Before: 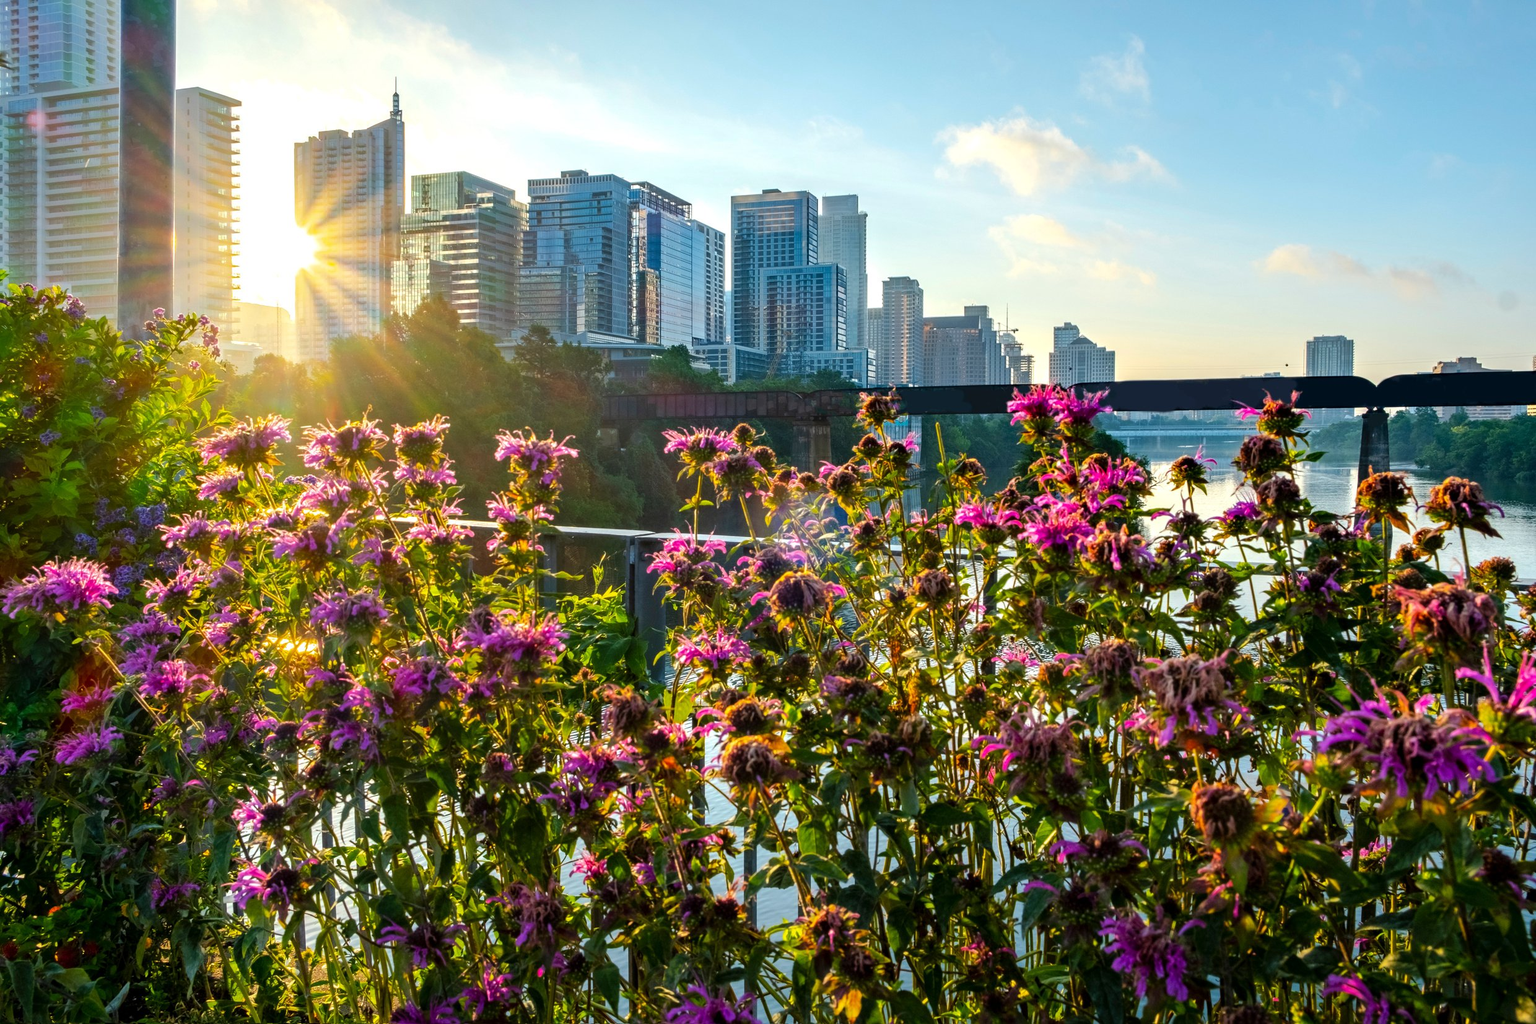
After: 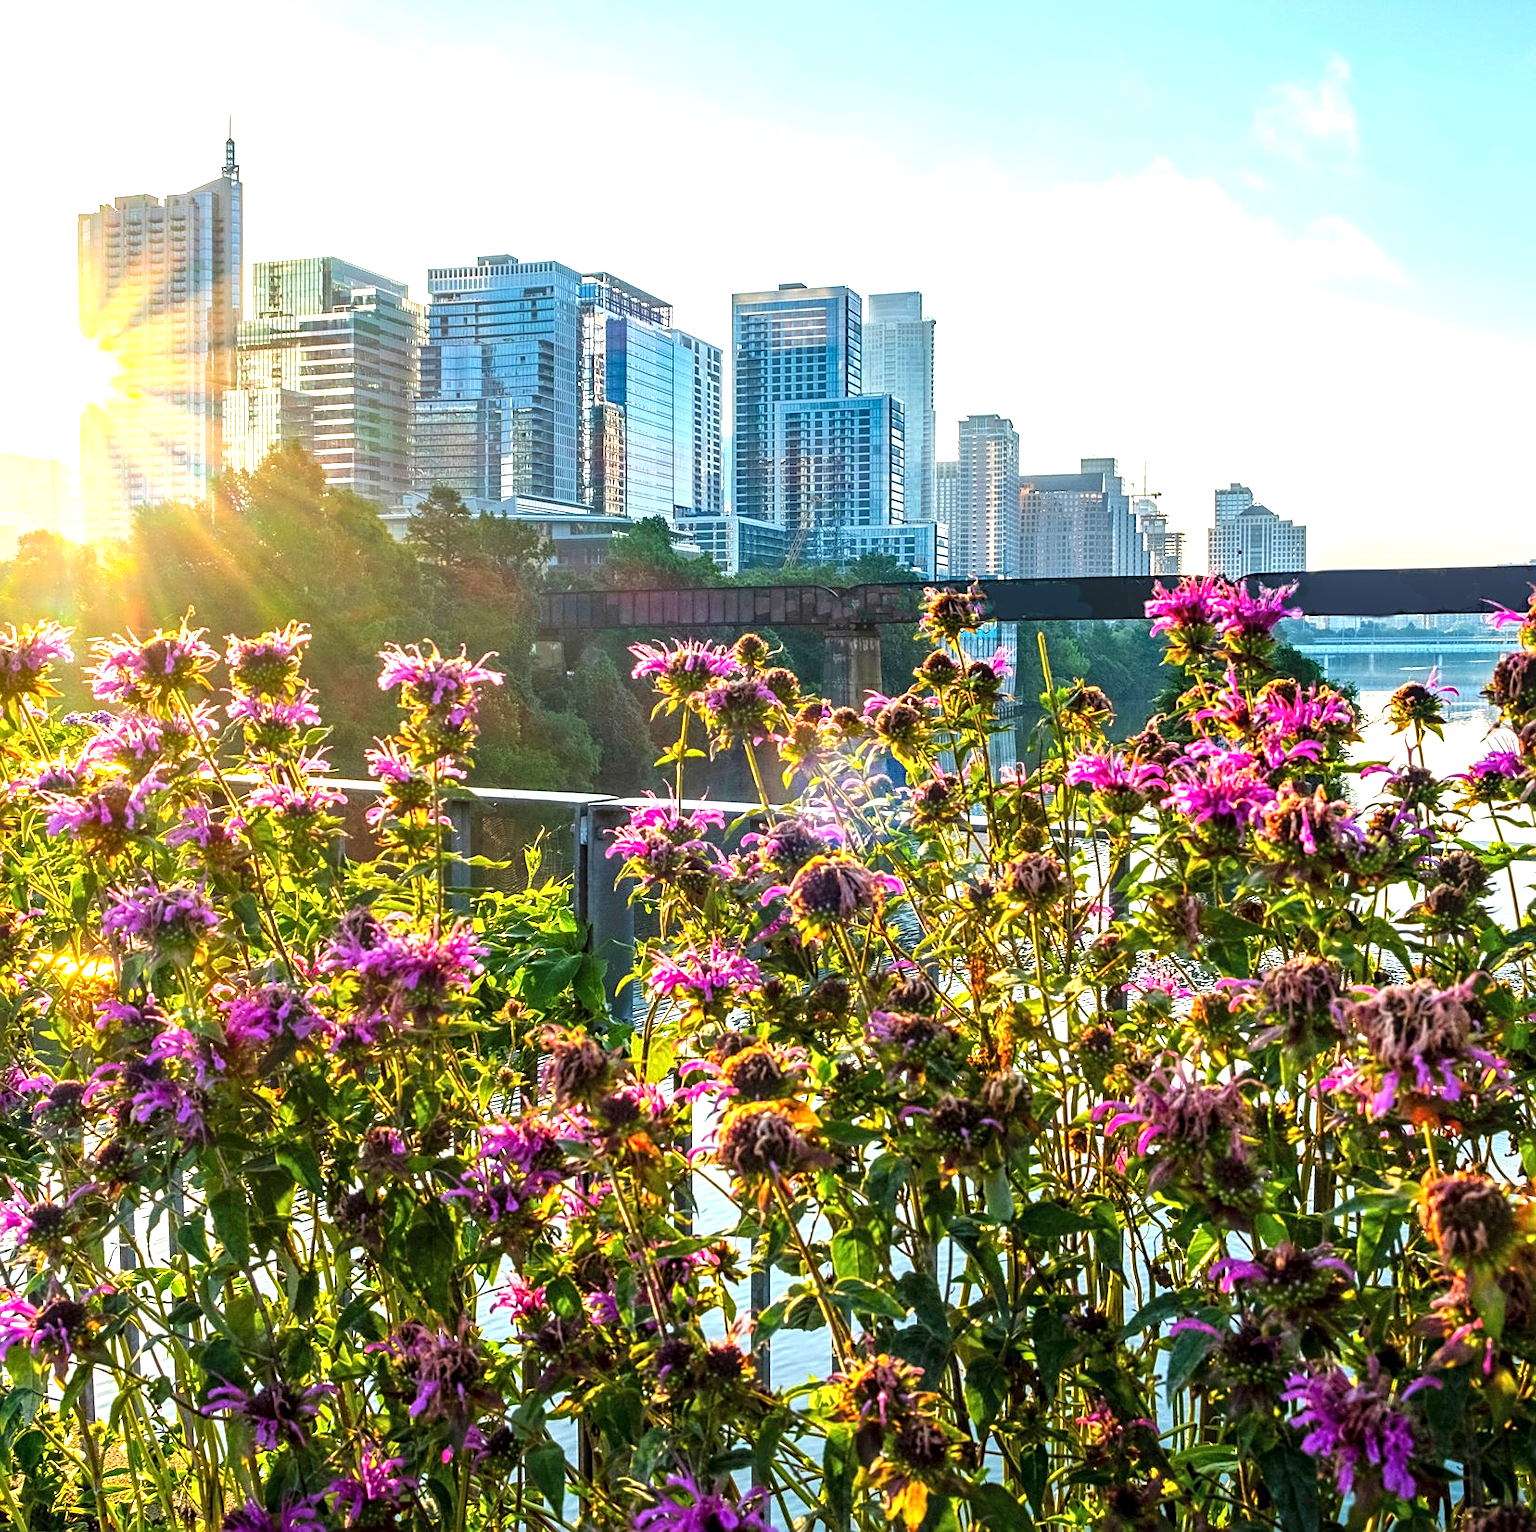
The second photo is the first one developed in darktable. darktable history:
crop and rotate: left 15.774%, right 17.41%
sharpen: on, module defaults
local contrast: on, module defaults
exposure: black level correction 0, exposure 0.89 EV, compensate exposure bias true, compensate highlight preservation false
